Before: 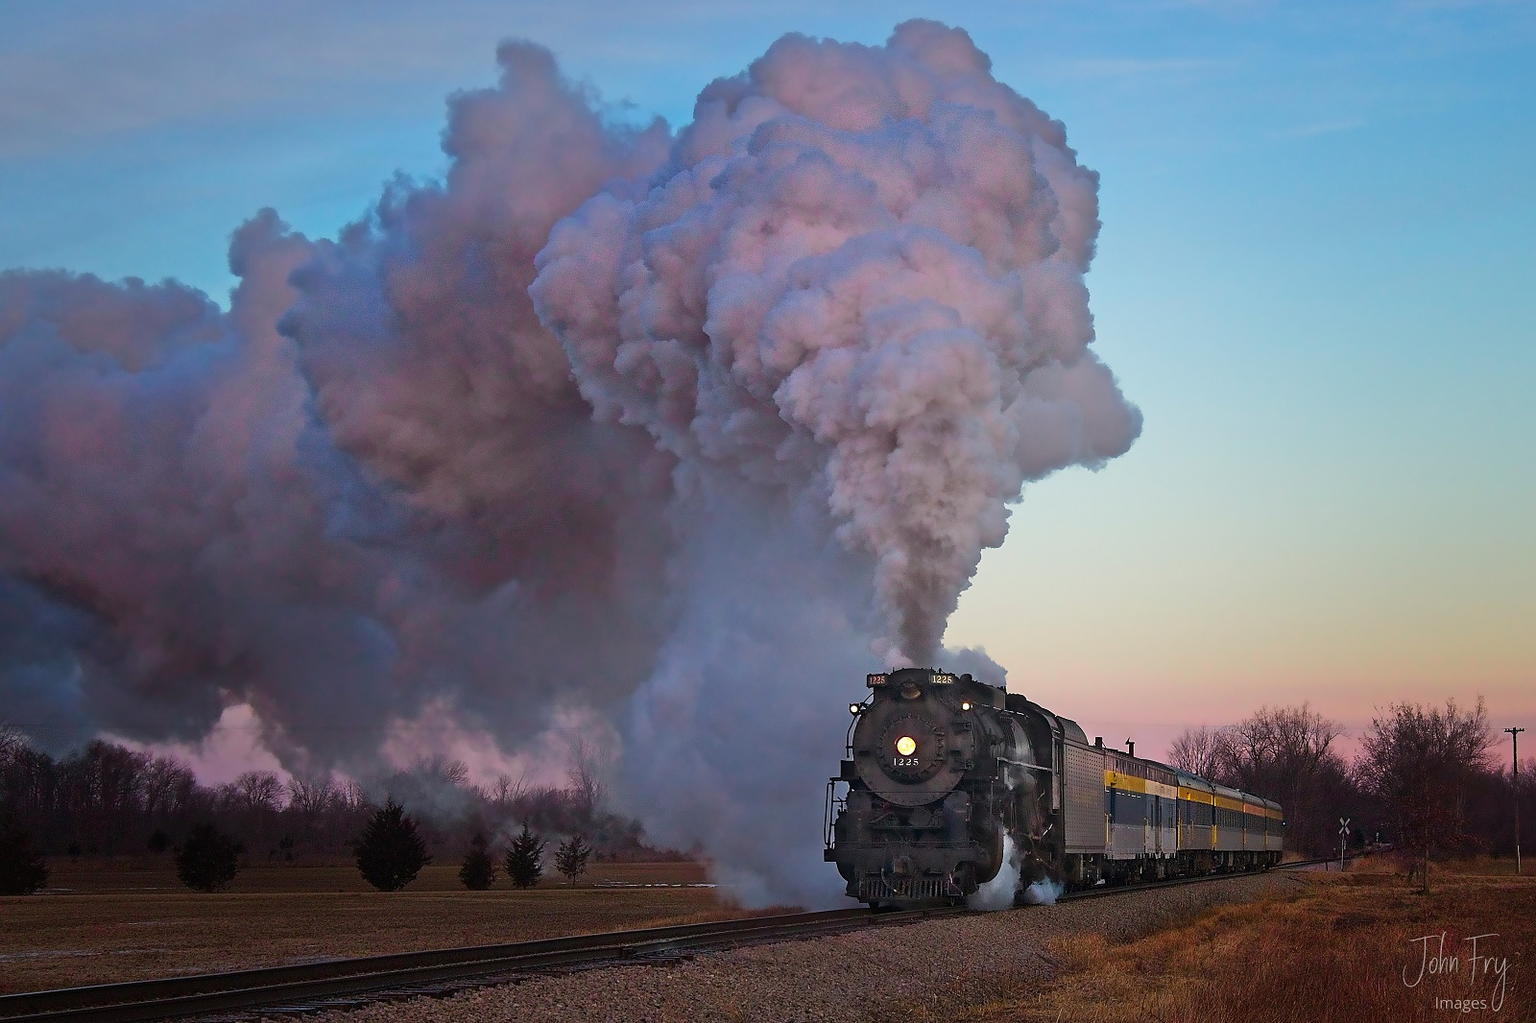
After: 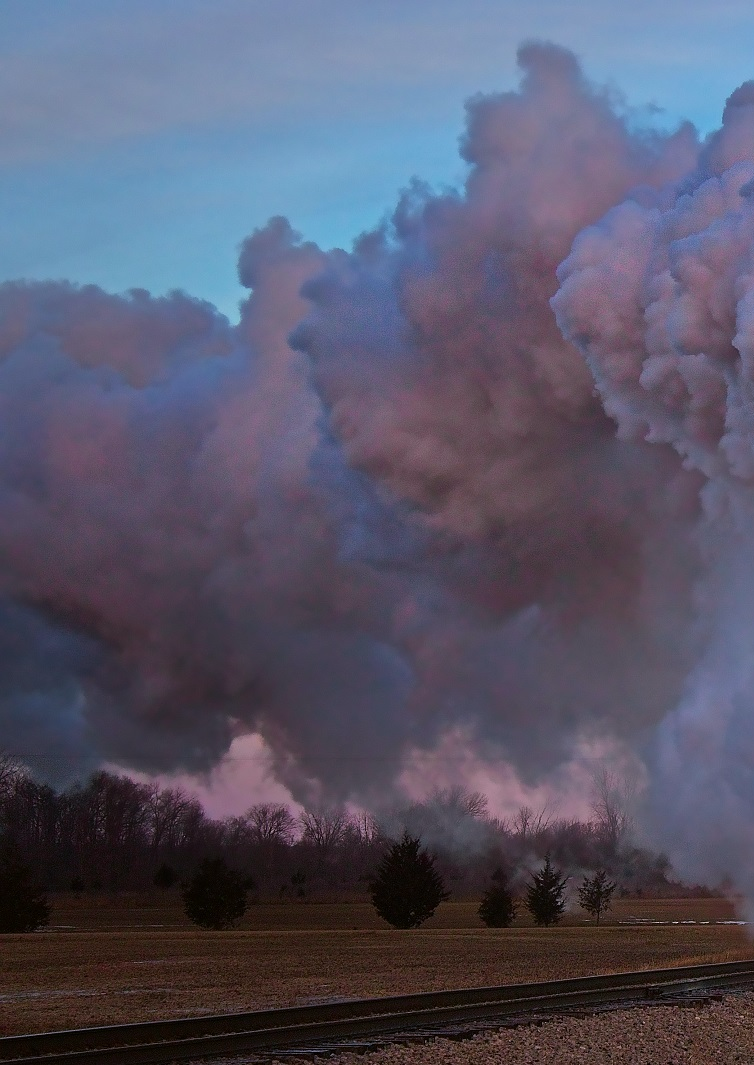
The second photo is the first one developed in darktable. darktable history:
crop and rotate: left 0.04%, top 0%, right 52.817%
color correction: highlights a* 2.98, highlights b* -1.02, shadows a* -0.054, shadows b* 1.99, saturation 0.984
